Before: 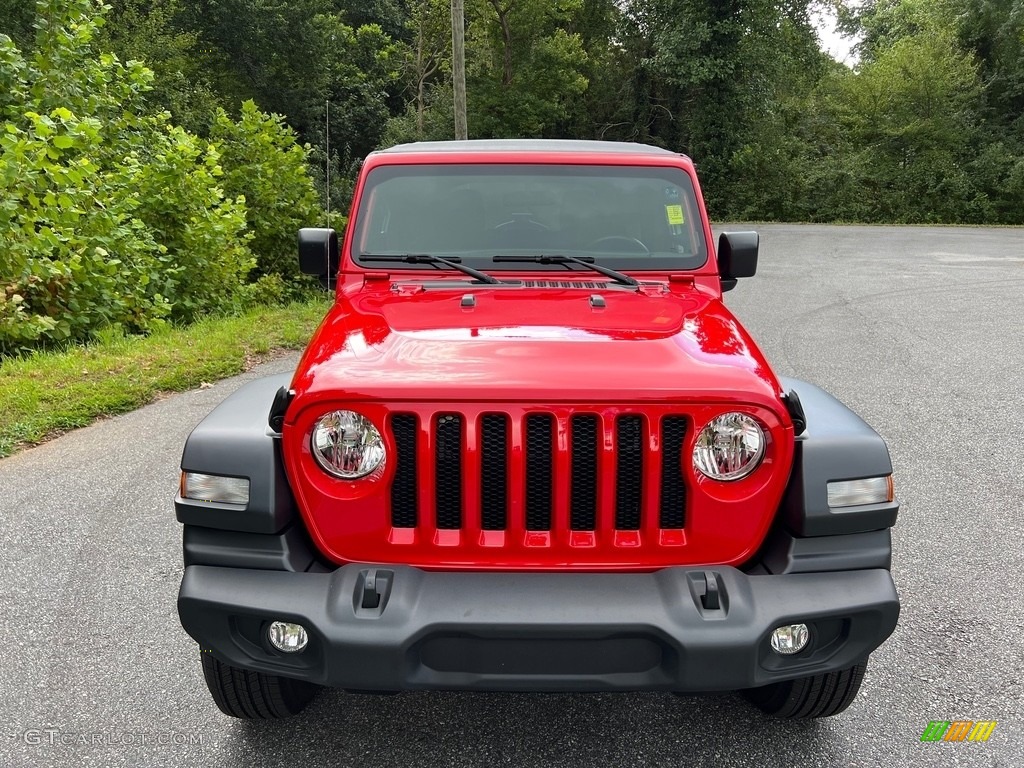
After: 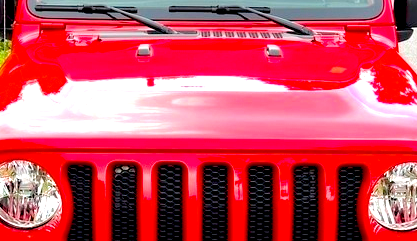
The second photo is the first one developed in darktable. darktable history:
color balance rgb: global offset › luminance -0.88%, linear chroma grading › global chroma 15.169%, perceptual saturation grading › global saturation 19.953%, perceptual brilliance grading › mid-tones 10.231%, perceptual brilliance grading › shadows 15.35%, global vibrance 15.14%
contrast brightness saturation: saturation -0.056
crop: left 31.665%, top 32.583%, right 27.53%, bottom 35.935%
exposure: exposure 1 EV, compensate highlight preservation false
